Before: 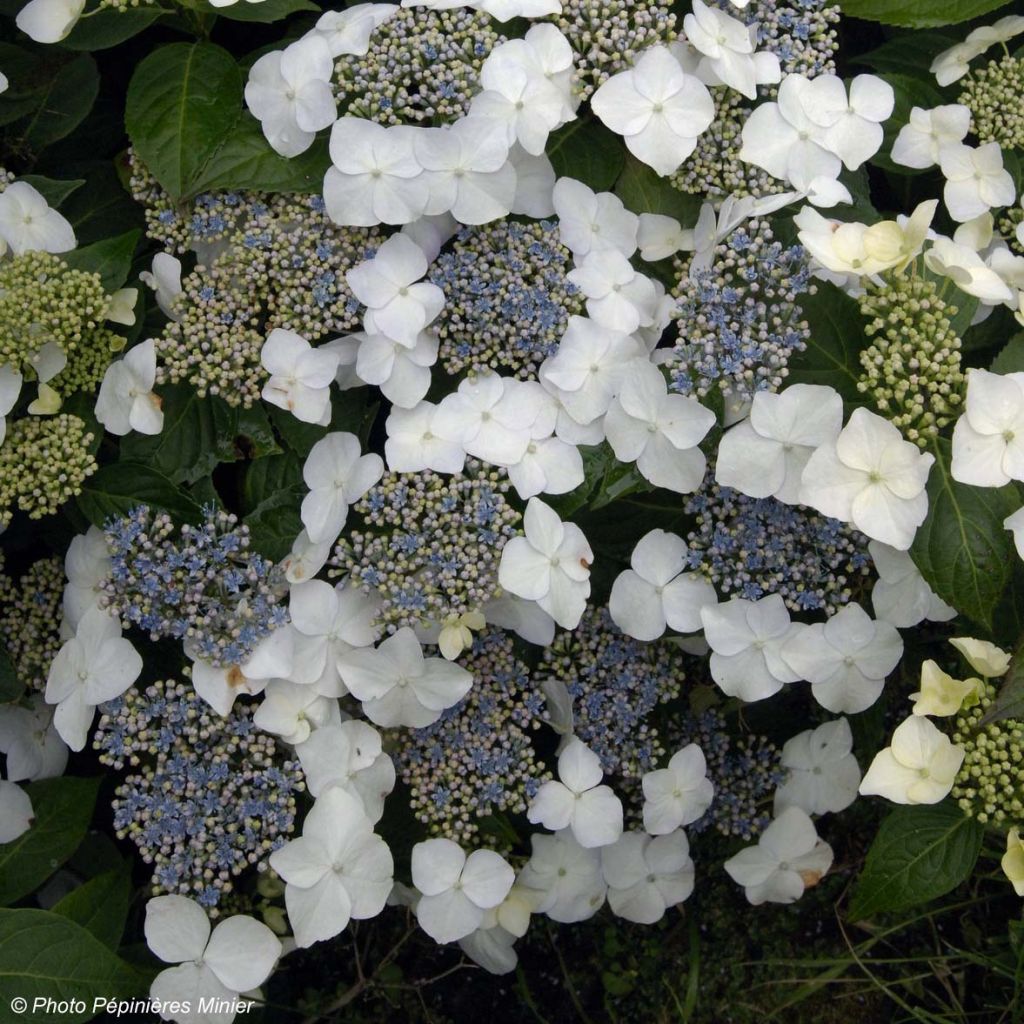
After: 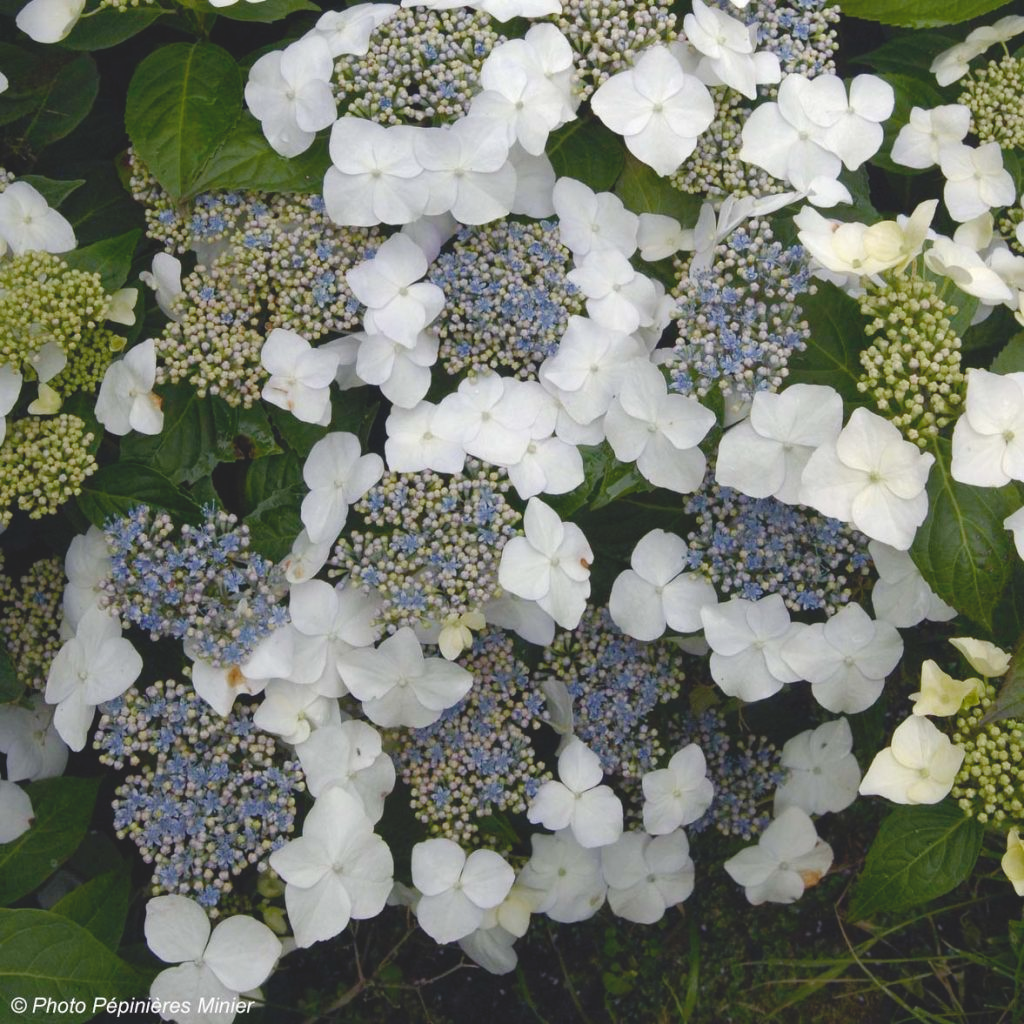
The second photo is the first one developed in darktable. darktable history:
tone curve: curves: ch0 [(0, 0.137) (1, 1)], preserve colors none
color balance rgb: perceptual saturation grading › global saturation 20%, perceptual saturation grading › highlights -24.817%, perceptual saturation grading › shadows 49.584%
